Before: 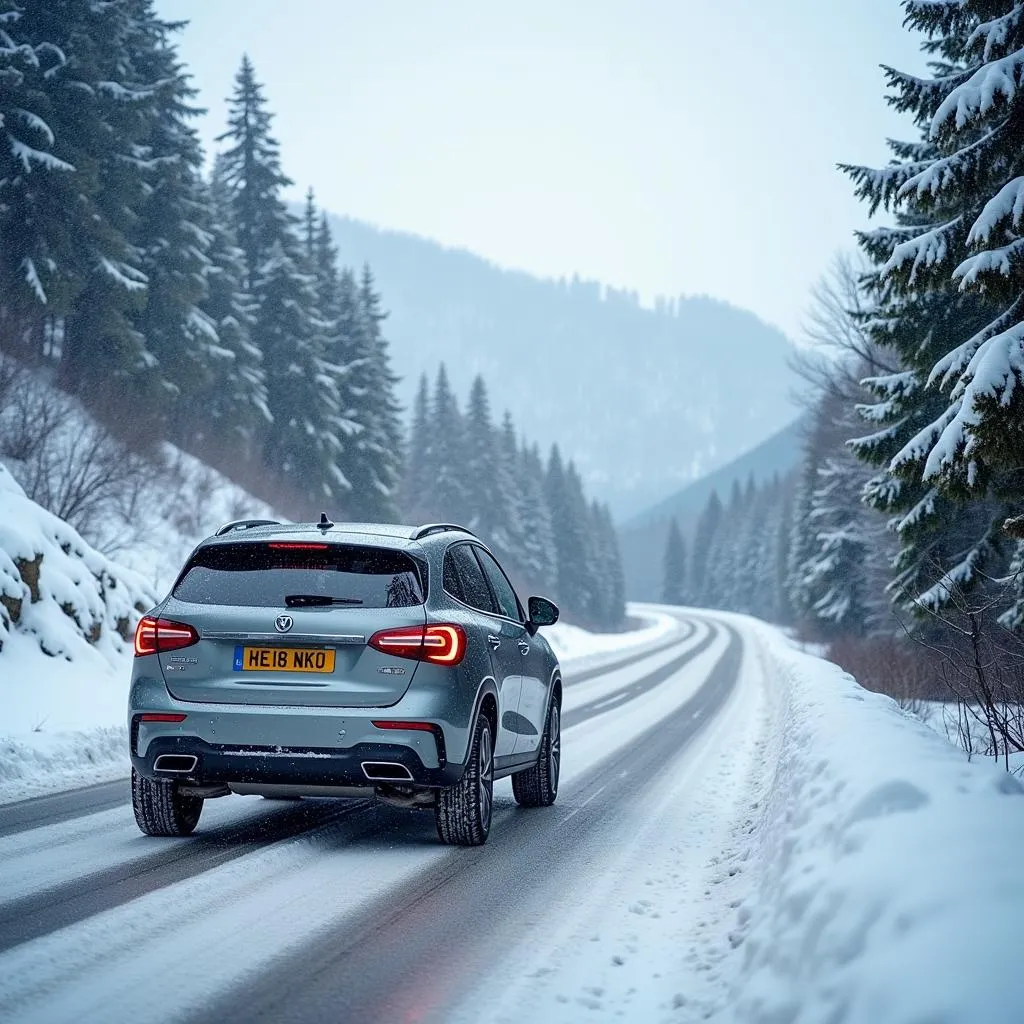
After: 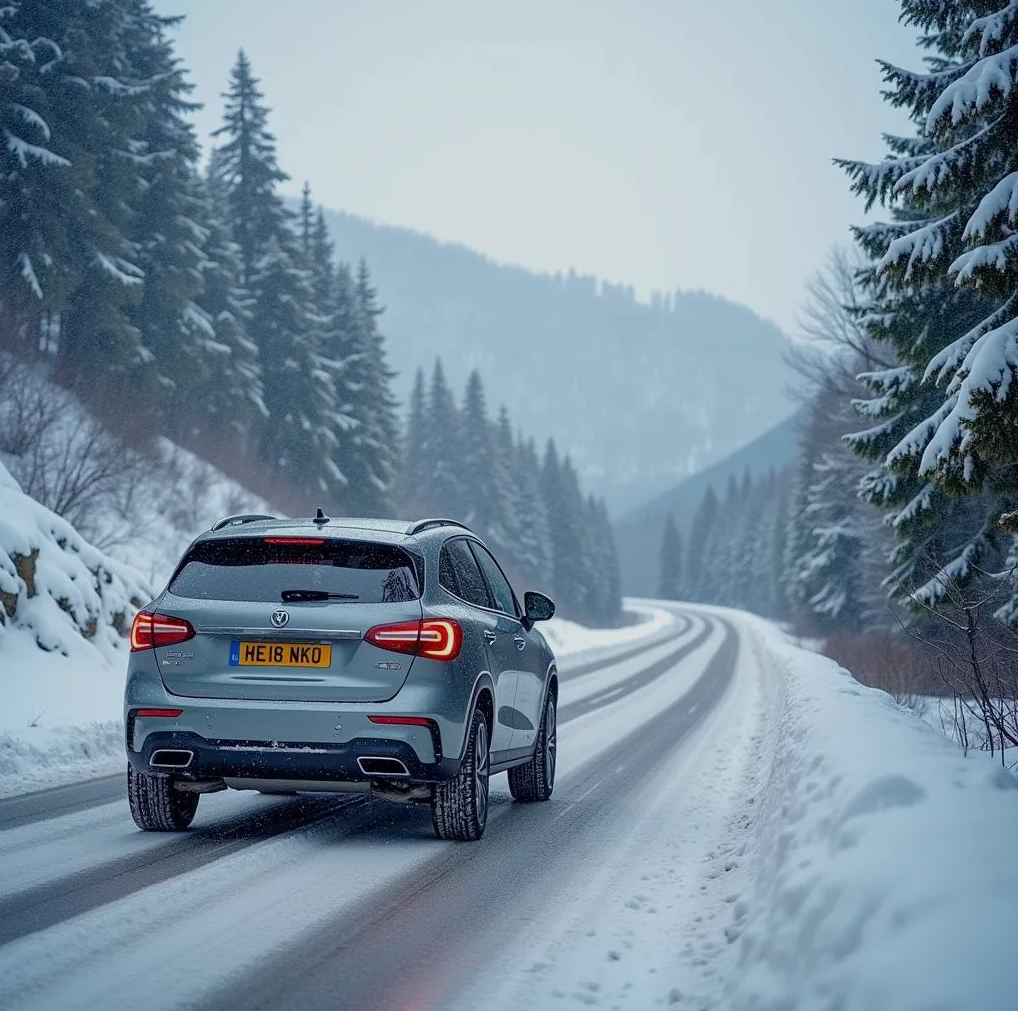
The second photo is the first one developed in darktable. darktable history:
crop: left 0.413%, top 0.553%, right 0.123%, bottom 0.627%
tone equalizer: -8 EV 0.283 EV, -7 EV 0.411 EV, -6 EV 0.4 EV, -5 EV 0.235 EV, -3 EV -0.243 EV, -2 EV -0.411 EV, -1 EV -0.427 EV, +0 EV -0.245 EV, edges refinement/feathering 500, mask exposure compensation -1.57 EV, preserve details no
